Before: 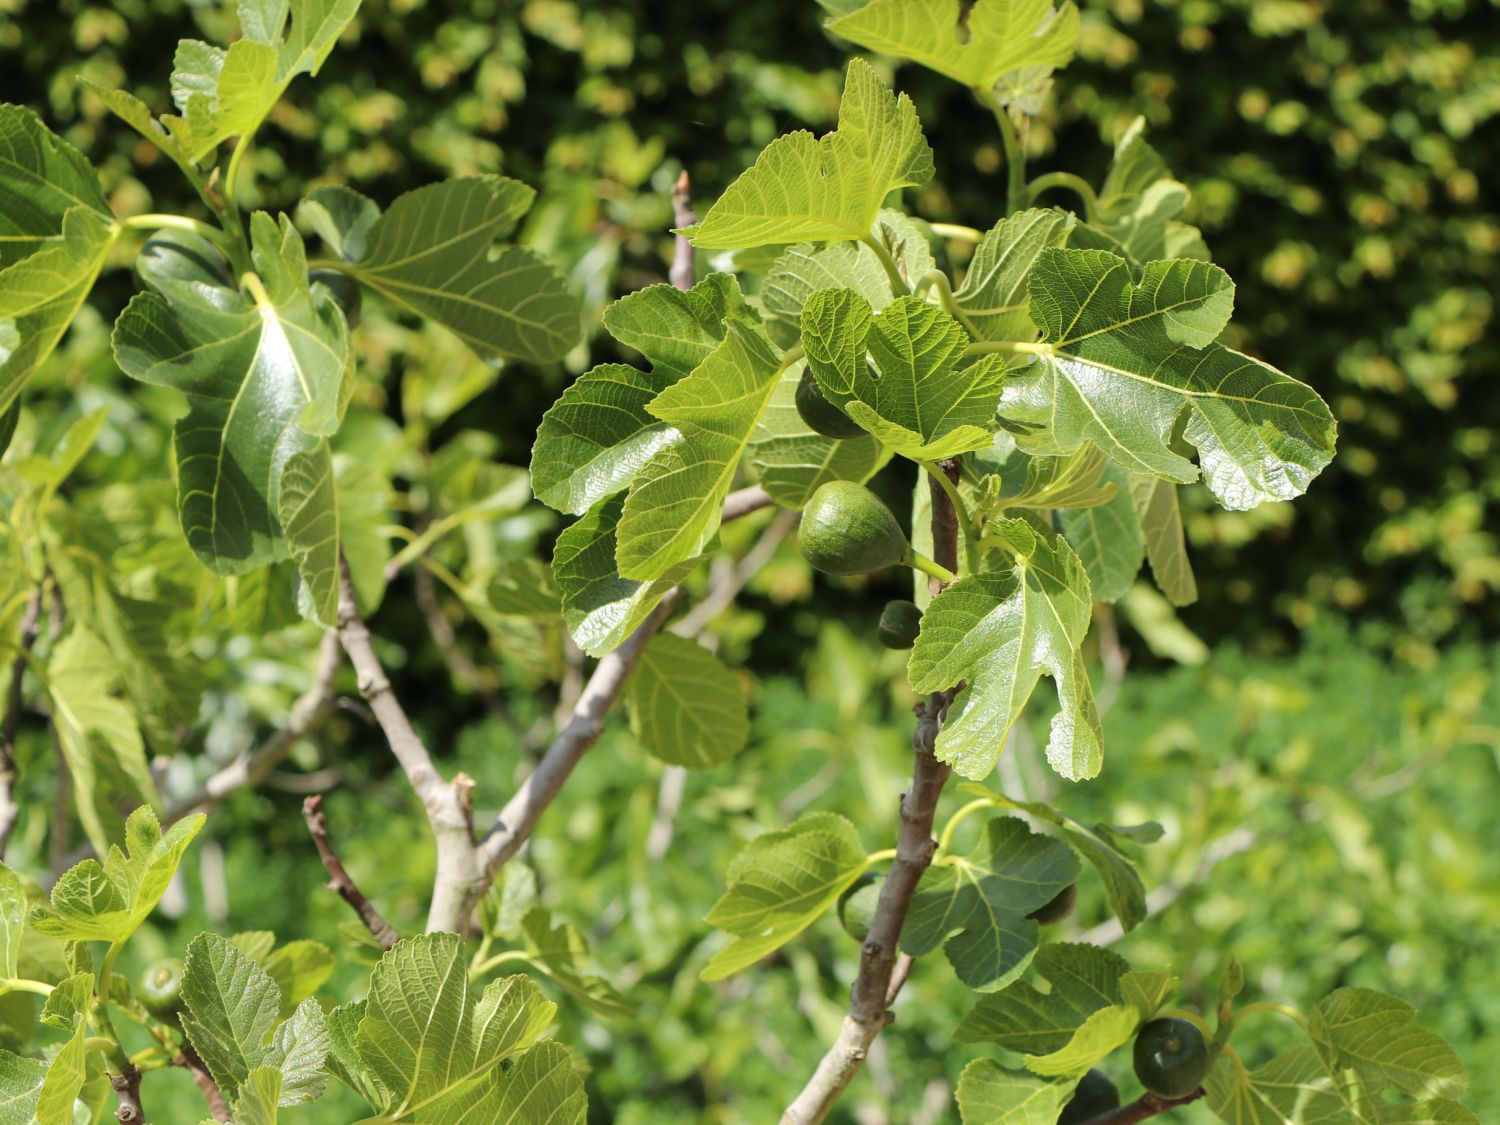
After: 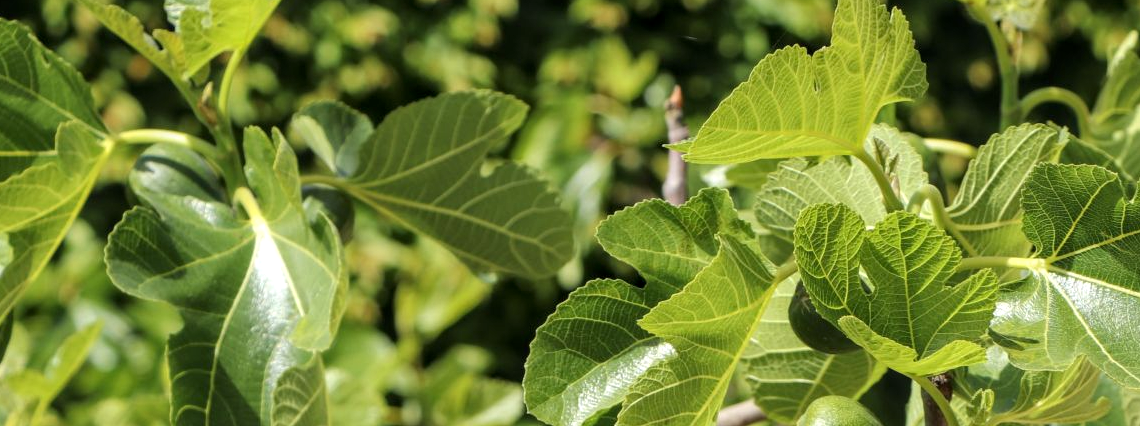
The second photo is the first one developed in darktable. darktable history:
crop: left 0.508%, top 7.639%, right 23.442%, bottom 54.476%
local contrast: on, module defaults
